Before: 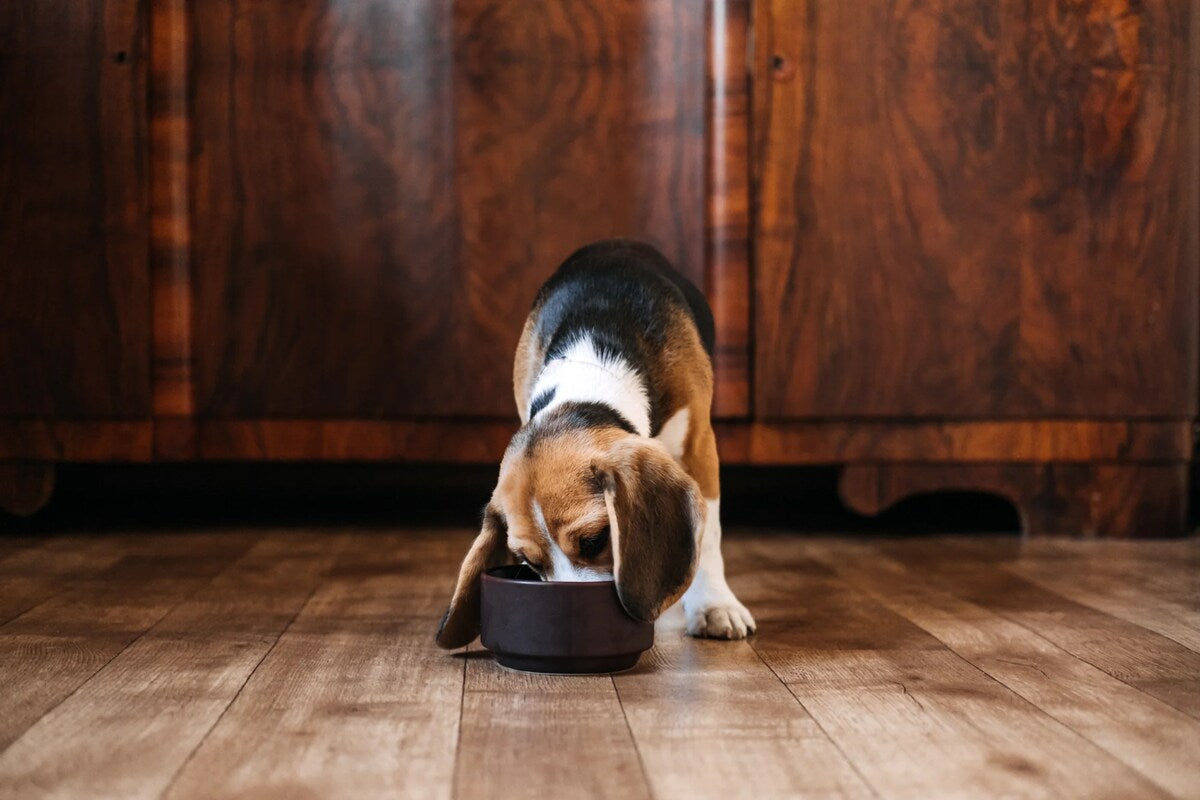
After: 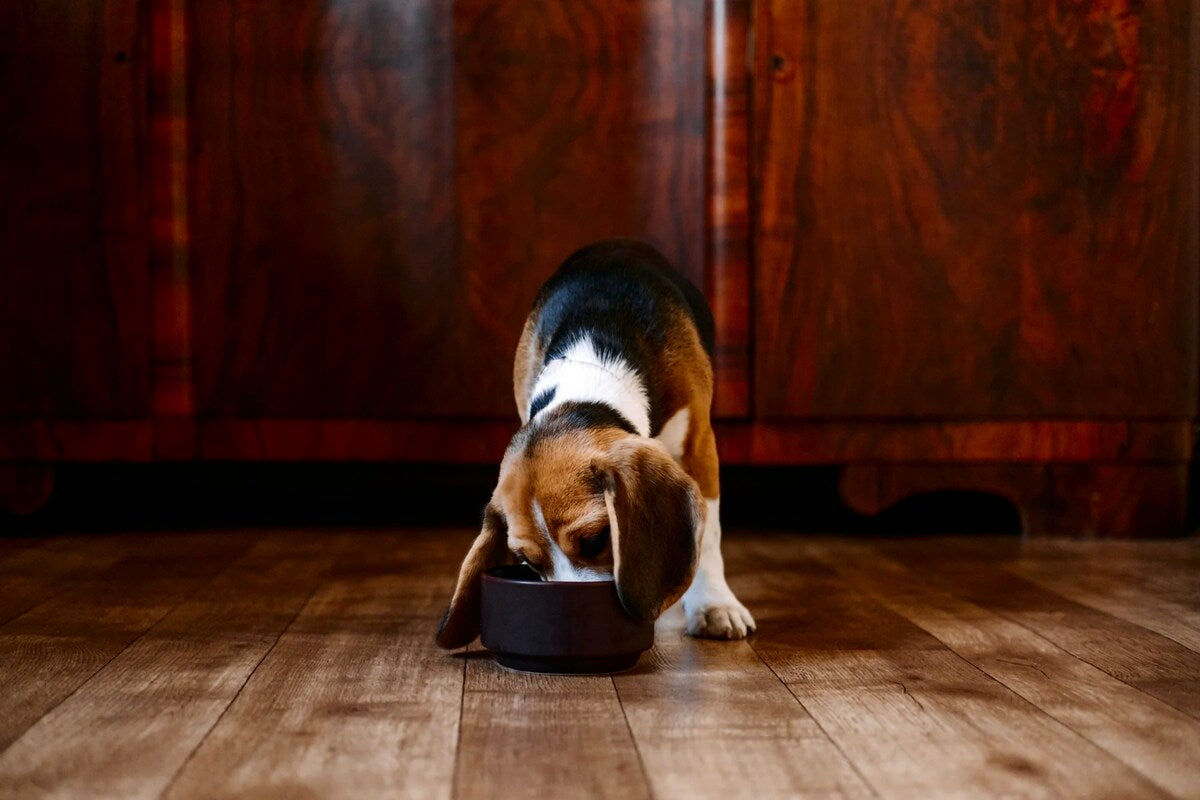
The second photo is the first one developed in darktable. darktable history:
contrast brightness saturation: brightness -0.246, saturation 0.202
